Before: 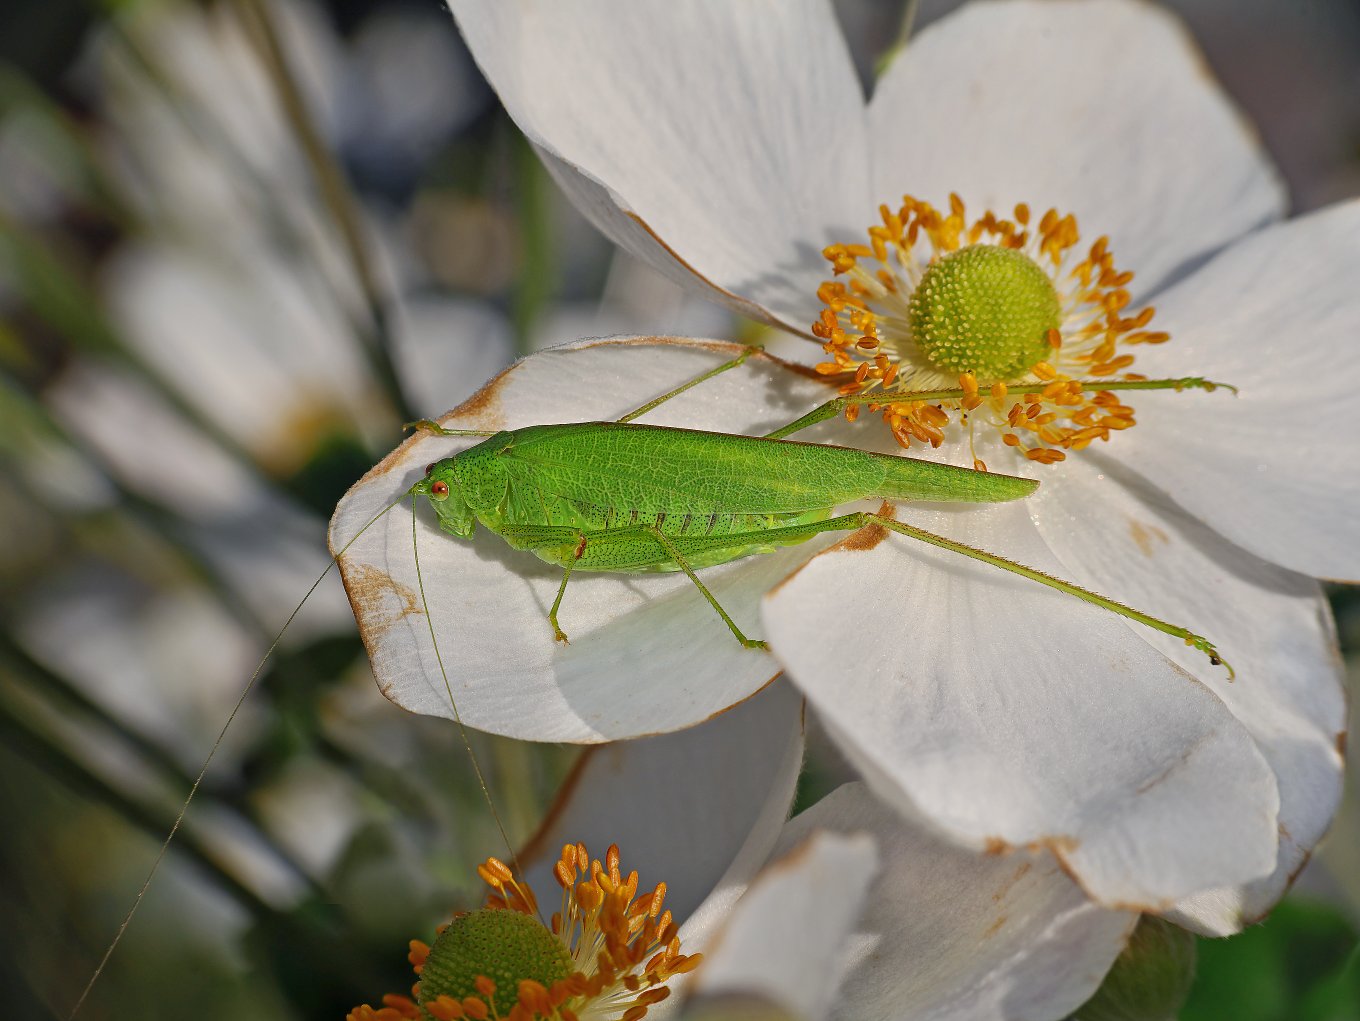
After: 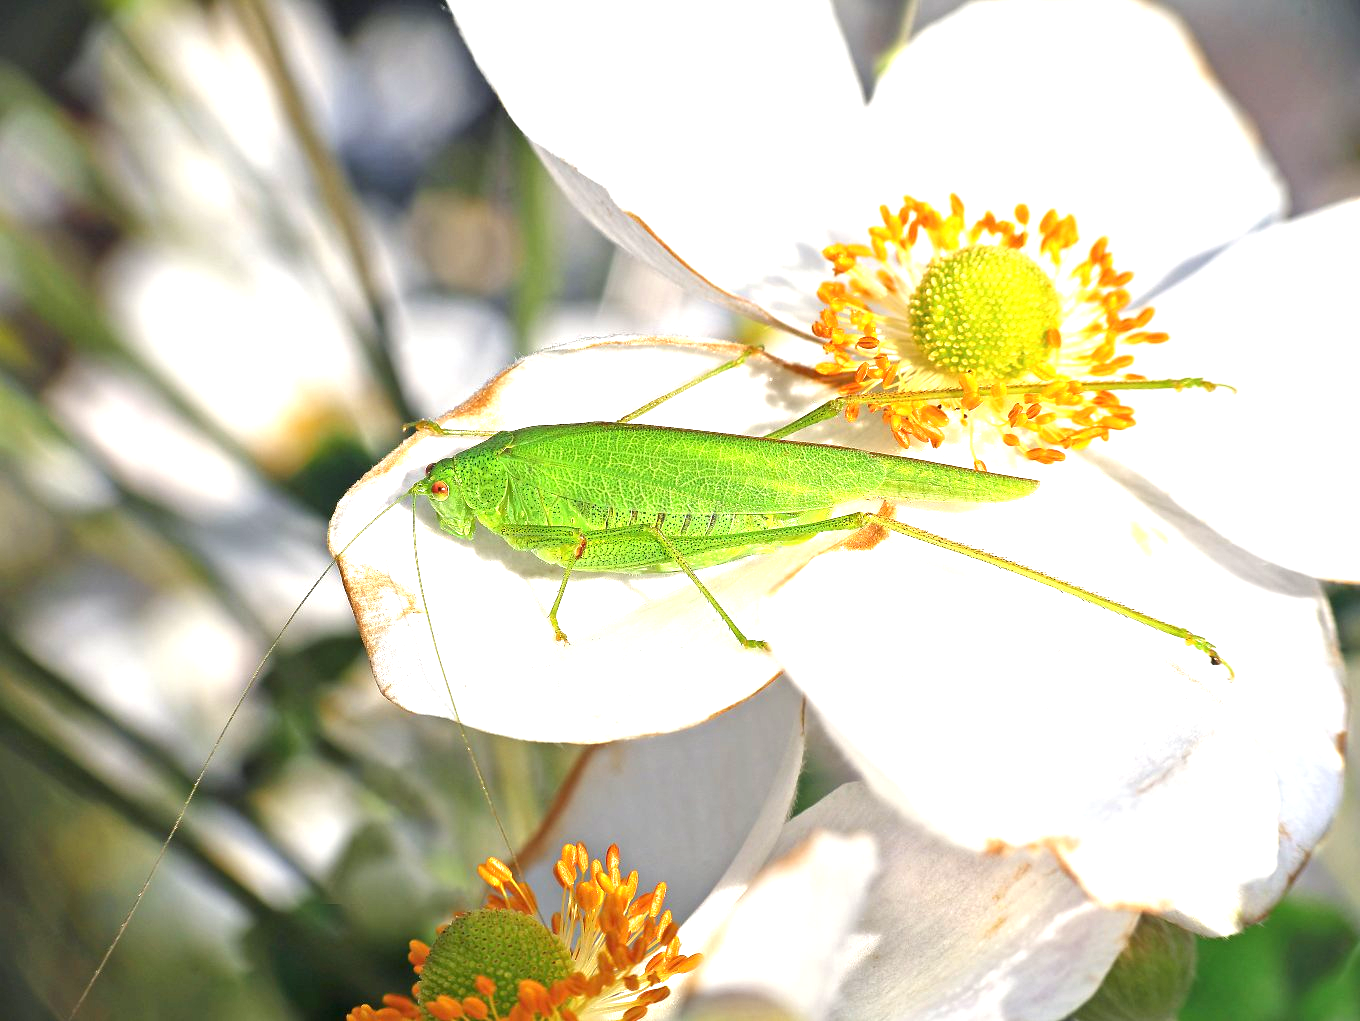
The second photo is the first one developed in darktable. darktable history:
exposure: black level correction 0, exposure 1.683 EV, compensate highlight preservation false
